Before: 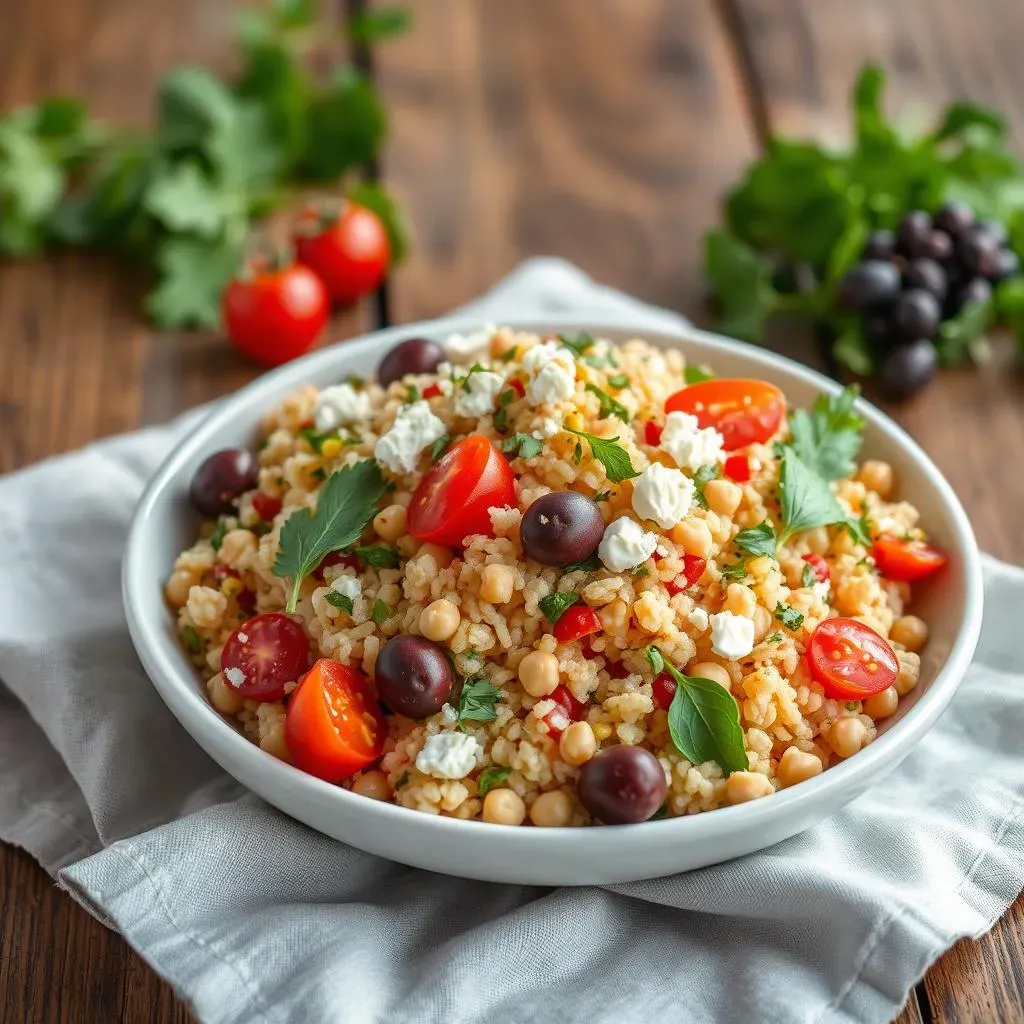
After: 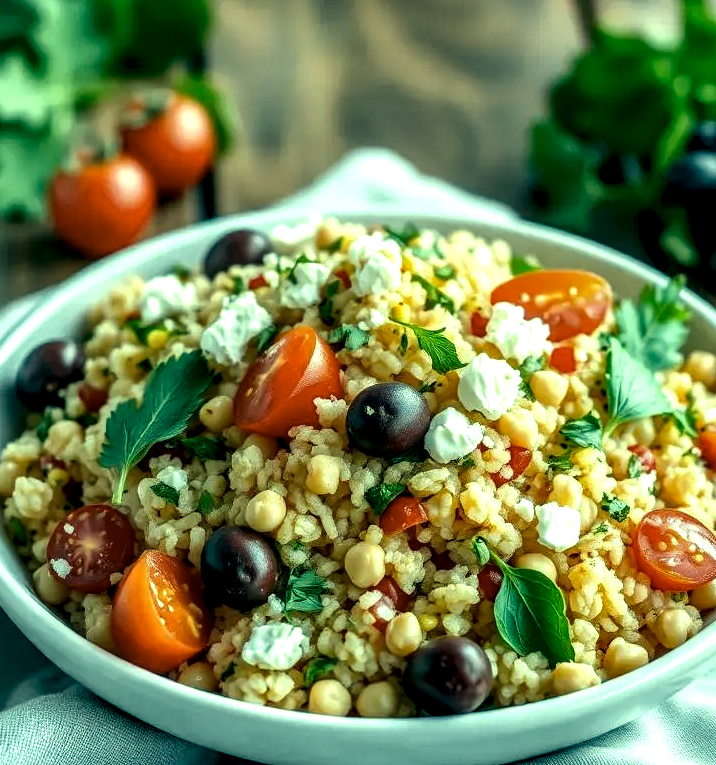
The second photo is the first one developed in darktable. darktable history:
local contrast: highlights 80%, shadows 57%, detail 175%, midtone range 0.602
crop and rotate: left 17.046%, top 10.659%, right 12.989%, bottom 14.553%
color balance: mode lift, gamma, gain (sRGB)
color correction: highlights a* -20.08, highlights b* 9.8, shadows a* -20.4, shadows b* -10.76
